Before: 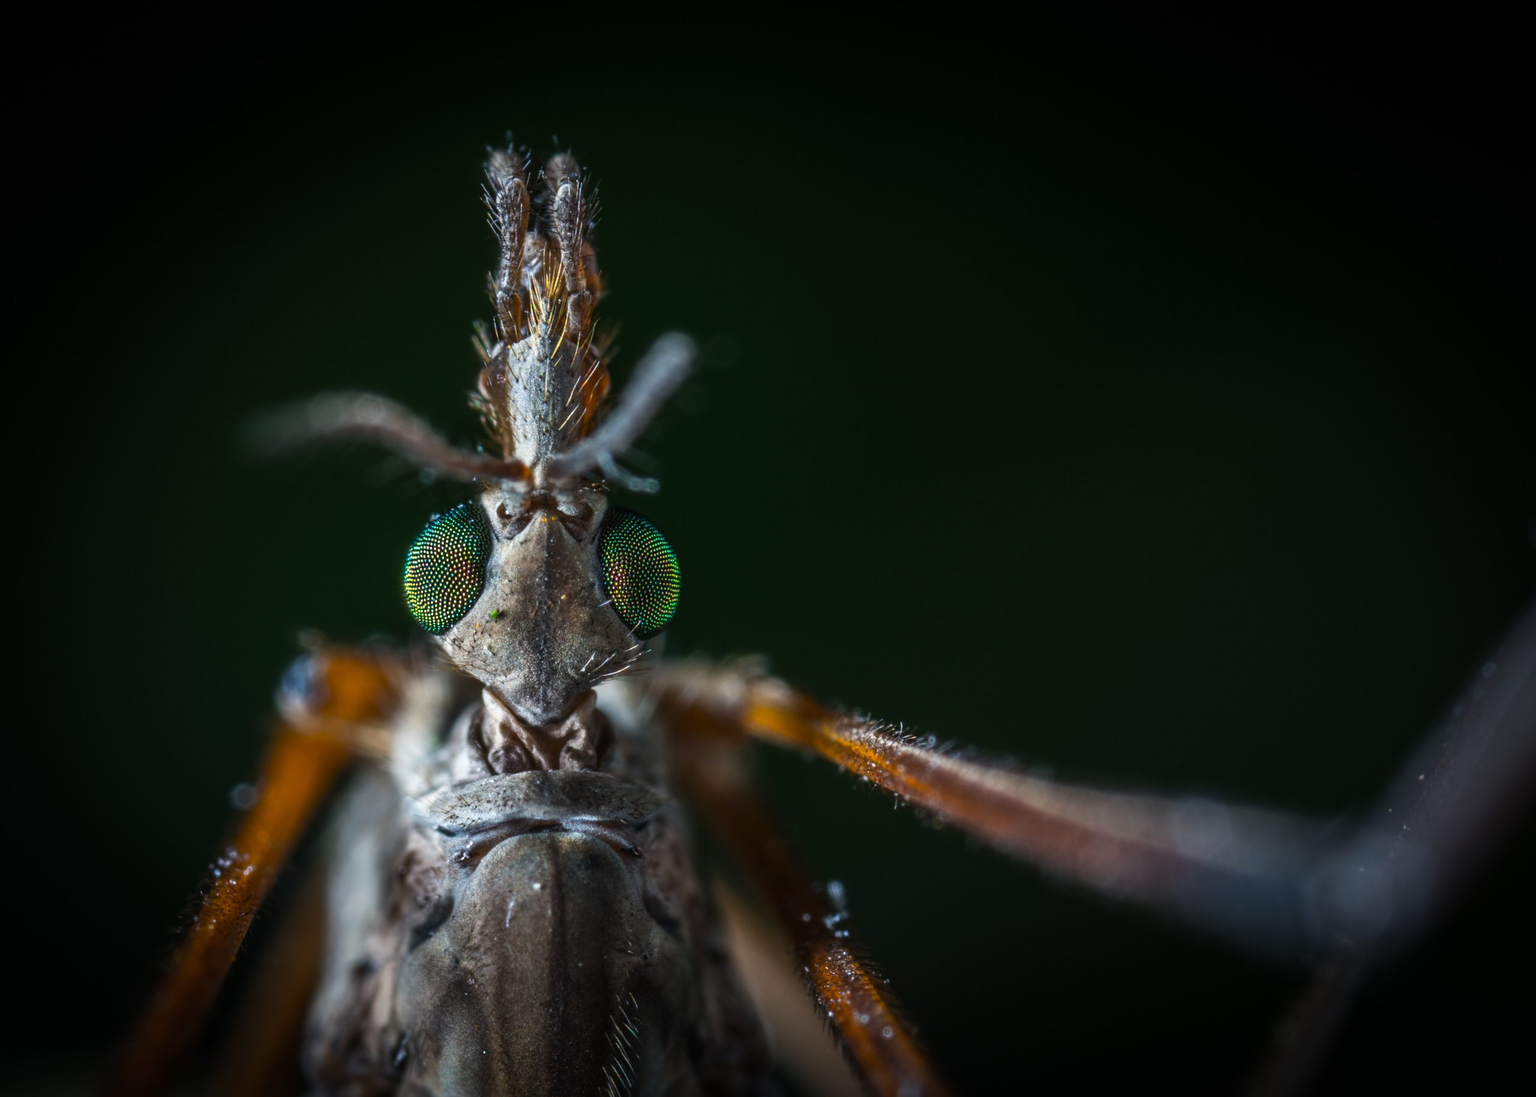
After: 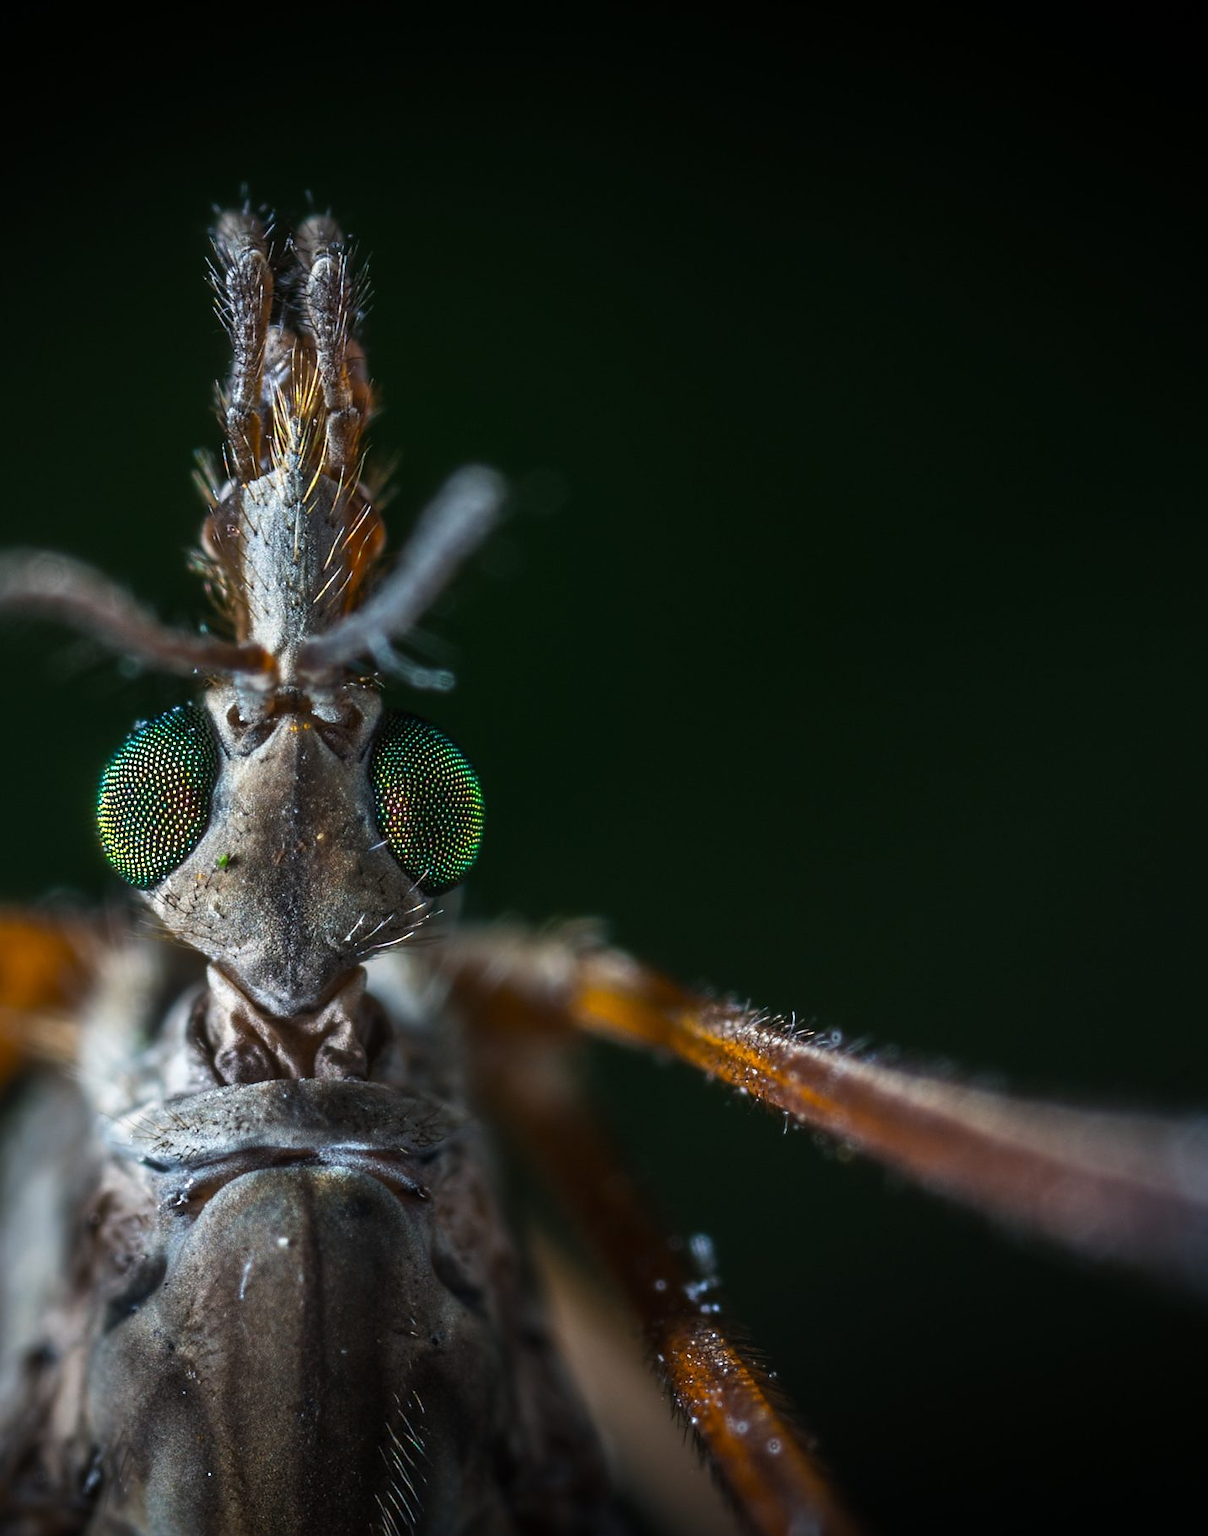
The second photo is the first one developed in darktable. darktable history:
crop: left 21.821%, right 21.981%, bottom 0.014%
sharpen: radius 0.982, amount 0.607
